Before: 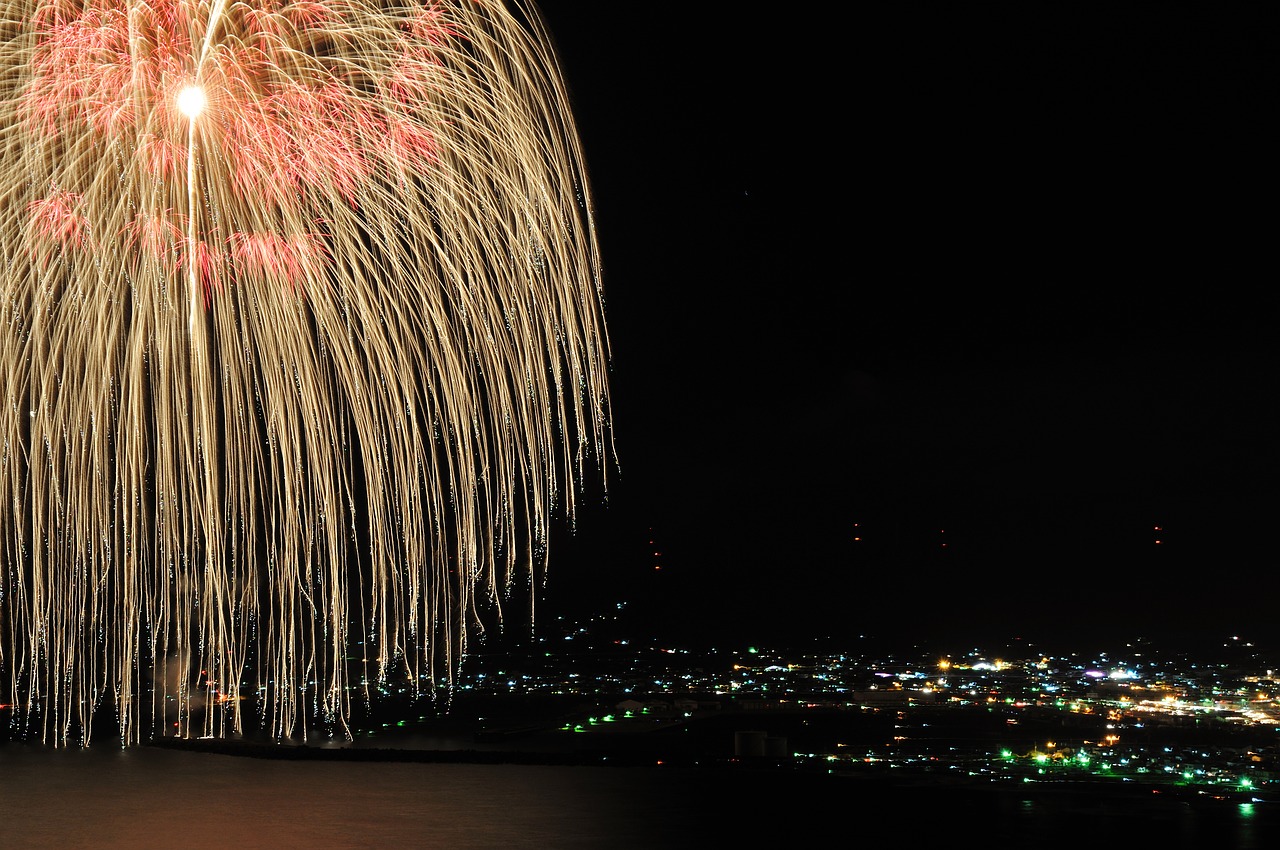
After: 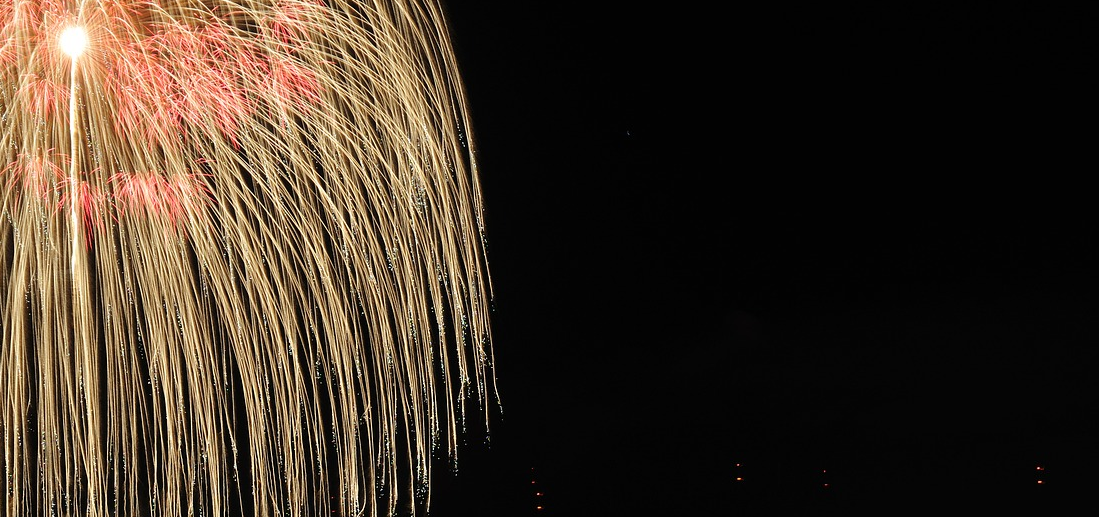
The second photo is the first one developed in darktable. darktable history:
crop and rotate: left 9.254%, top 7.286%, right 4.811%, bottom 31.868%
